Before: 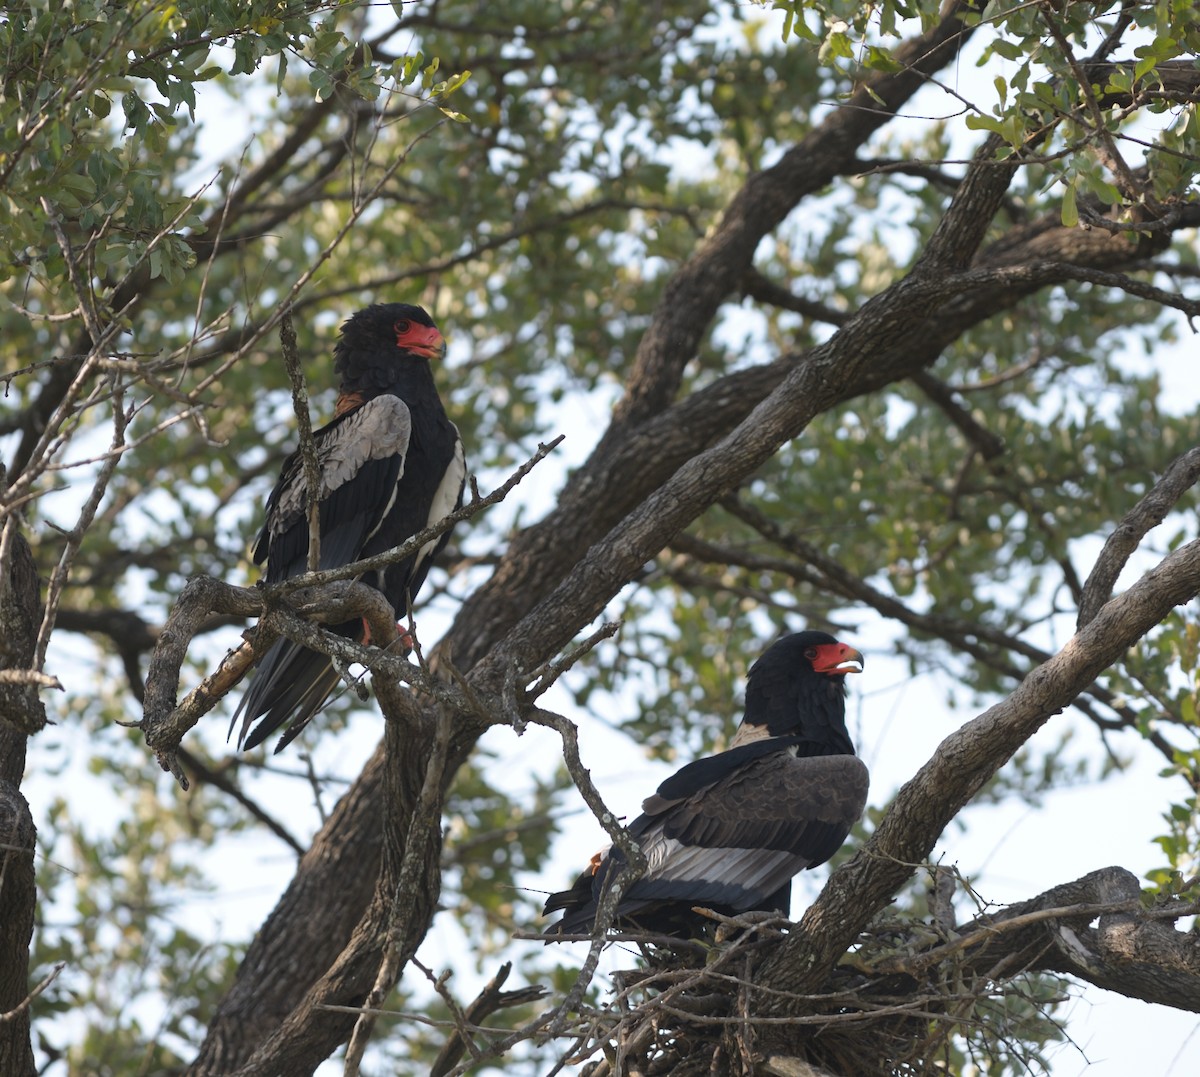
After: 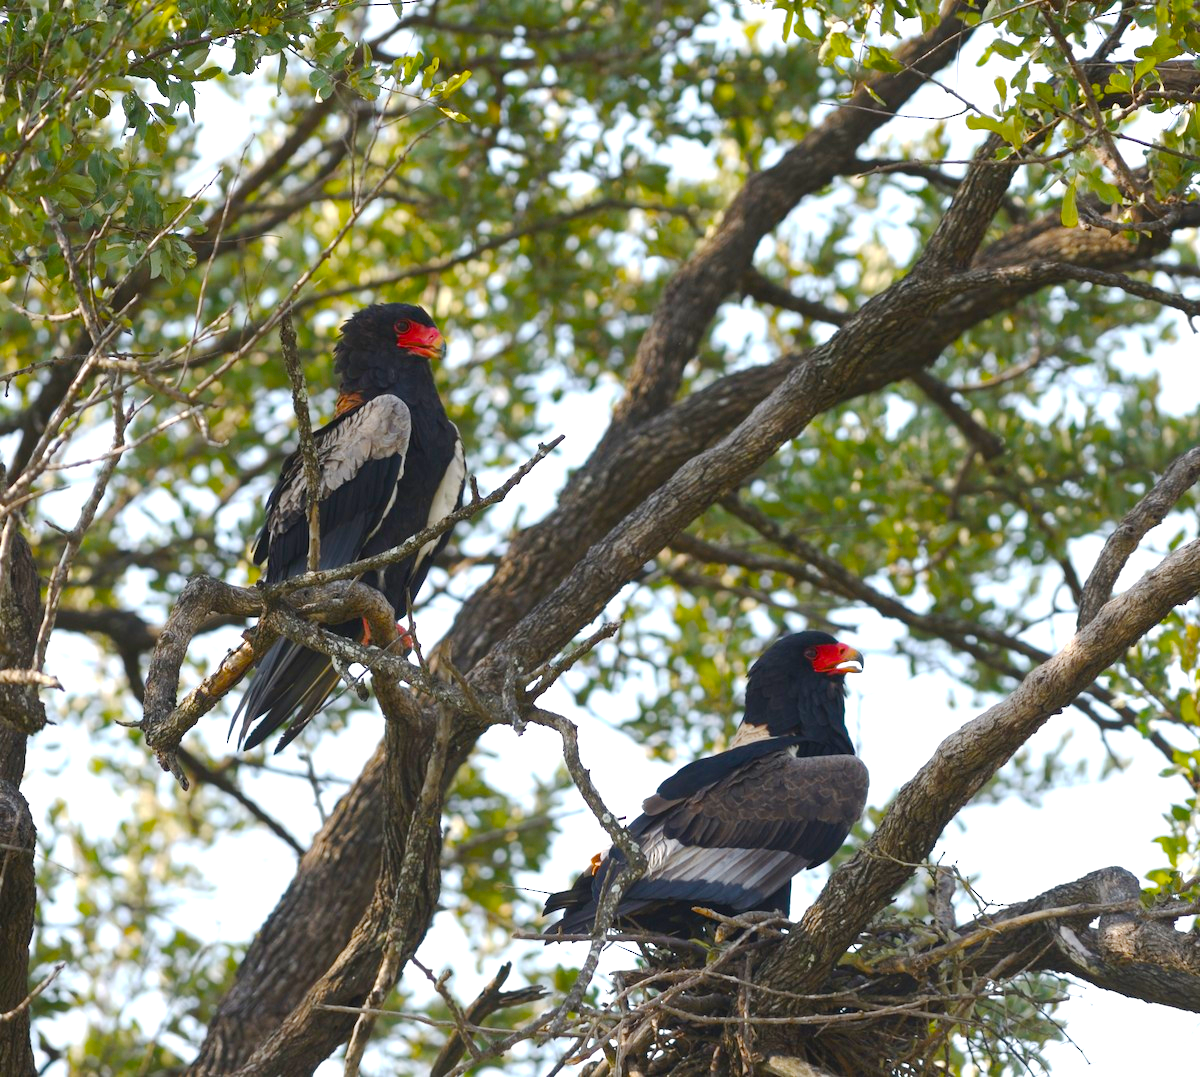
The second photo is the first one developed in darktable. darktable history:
color balance rgb: linear chroma grading › global chroma 9%, perceptual saturation grading › global saturation 36%, perceptual saturation grading › shadows 35%, perceptual brilliance grading › global brilliance 15%, perceptual brilliance grading › shadows -35%, global vibrance 15%
base curve: curves: ch0 [(0, 0) (0.158, 0.273) (0.879, 0.895) (1, 1)], preserve colors none
